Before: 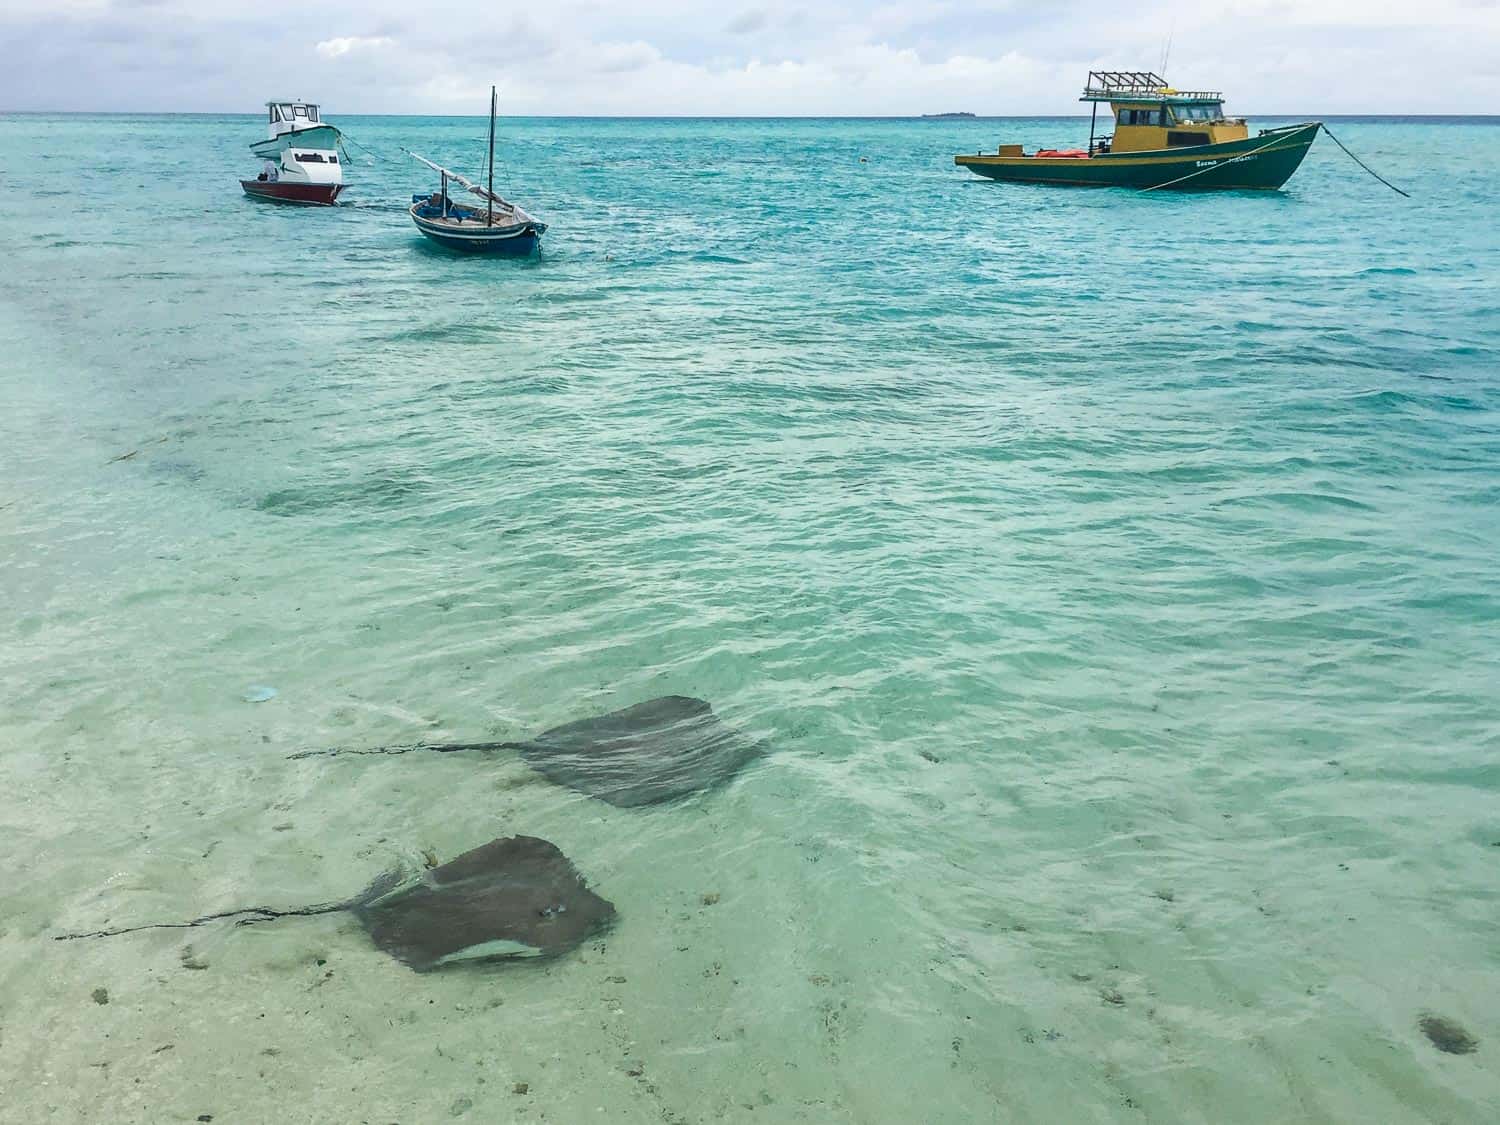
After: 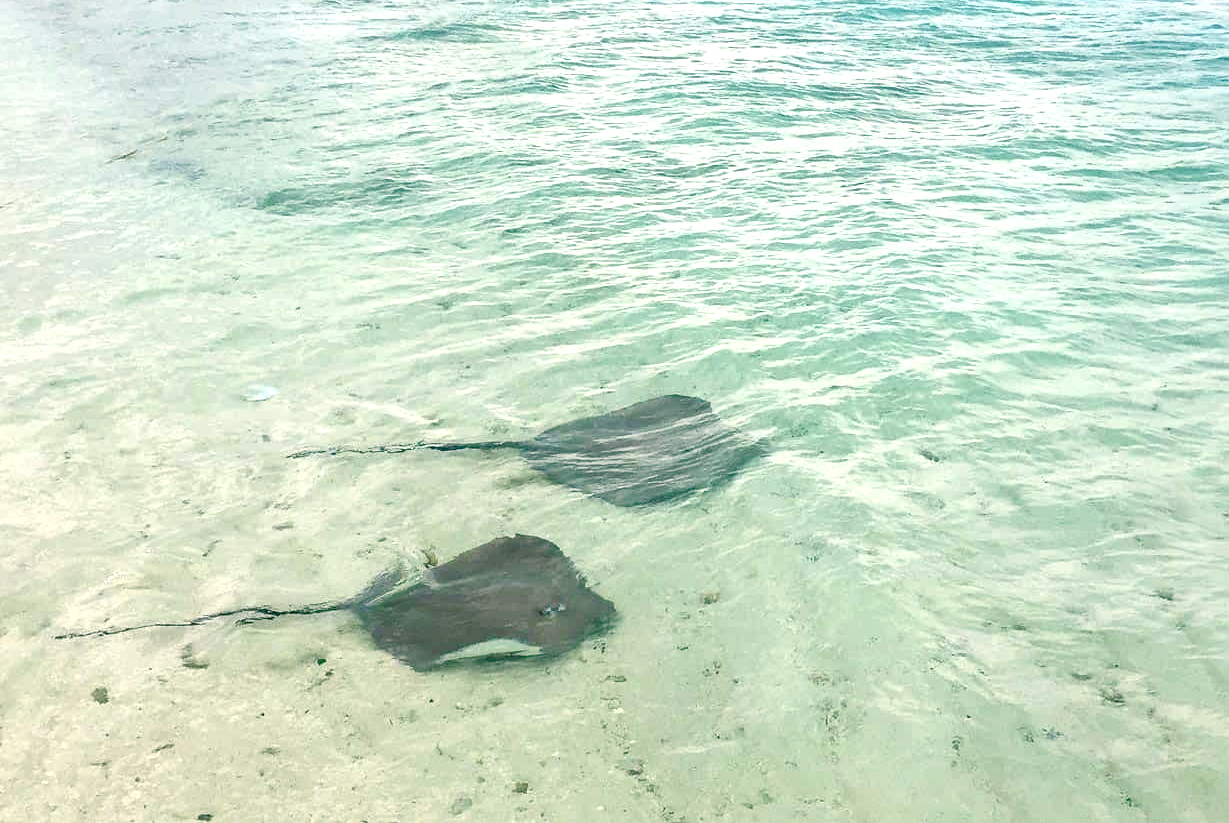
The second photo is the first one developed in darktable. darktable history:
exposure: black level correction 0.008, exposure 0.98 EV, compensate exposure bias true, compensate highlight preservation false
color balance rgb: perceptual saturation grading › global saturation 25.752%, perceptual saturation grading › highlights -50.591%, perceptual saturation grading › shadows 30.821%, contrast -9.586%
color correction: highlights a* 5.43, highlights b* 5.35, shadows a* -4.86, shadows b* -5.29
local contrast: mode bilateral grid, contrast 20, coarseness 49, detail 120%, midtone range 0.2
crop: top 26.775%, right 18.047%
